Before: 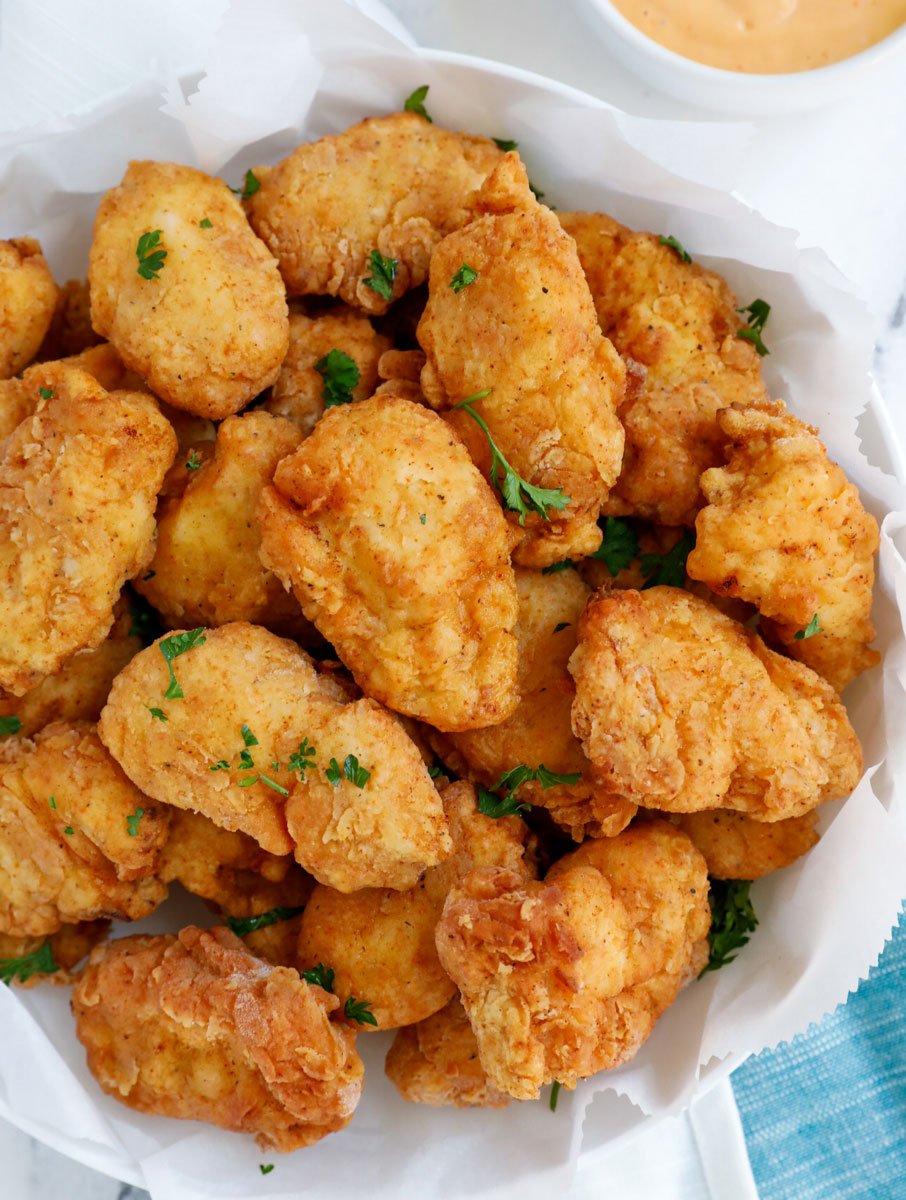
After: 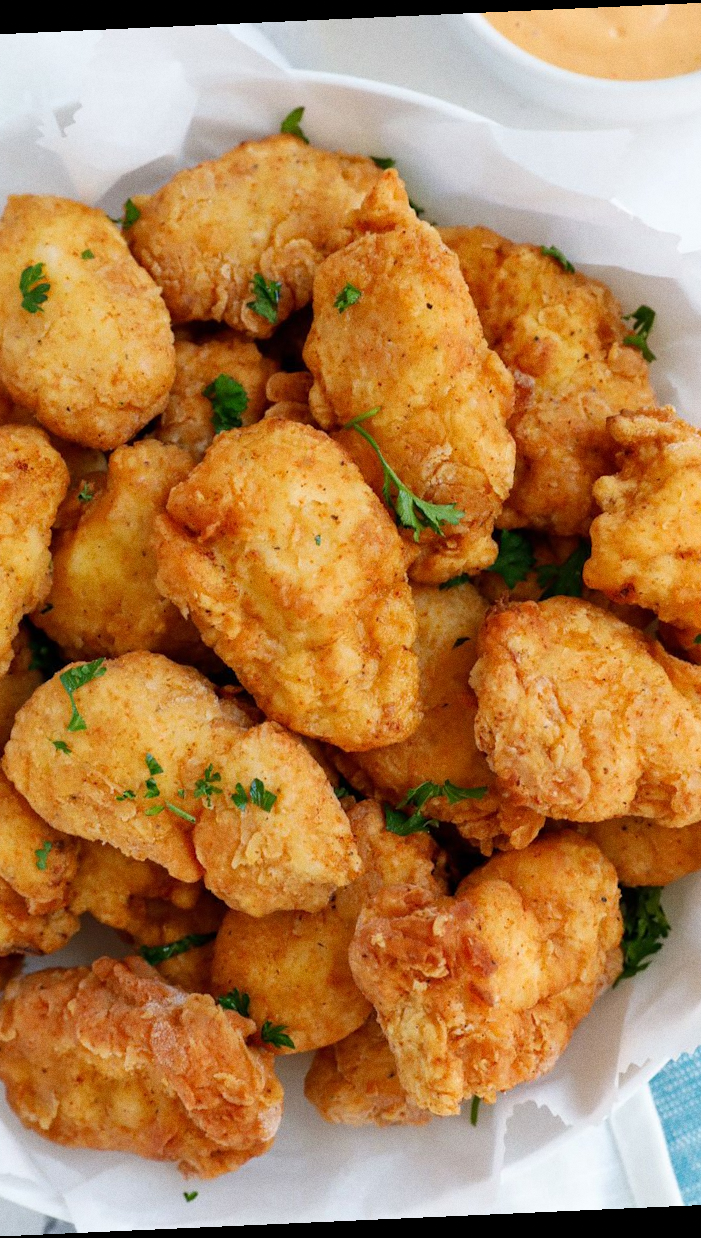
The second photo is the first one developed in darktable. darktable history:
grain: coarseness 7.08 ISO, strength 21.67%, mid-tones bias 59.58%
crop: left 13.443%, right 13.31%
rotate and perspective: rotation -2.56°, automatic cropping off
tone equalizer: on, module defaults
